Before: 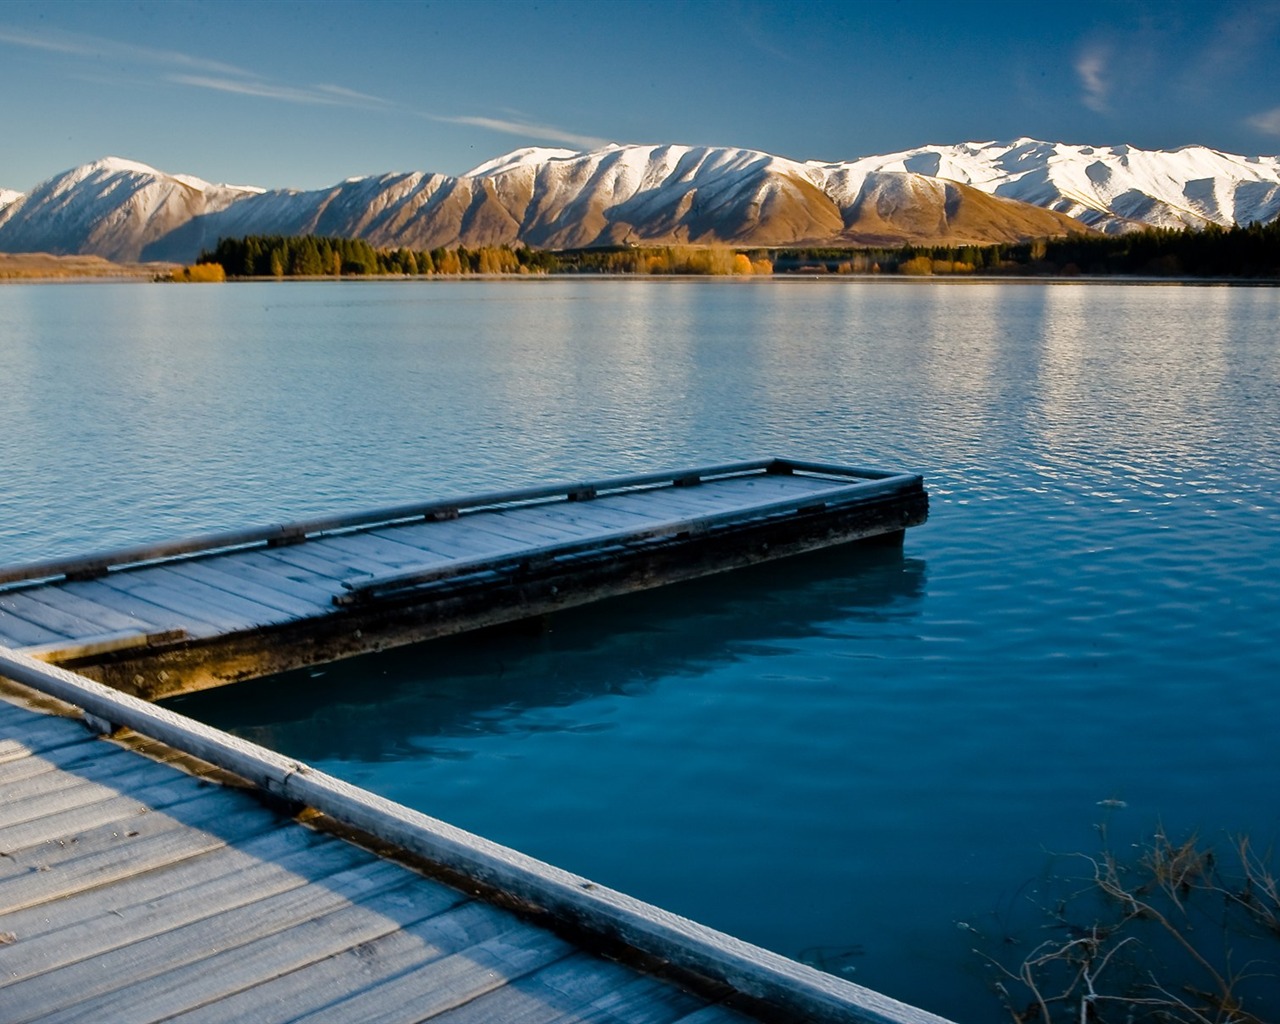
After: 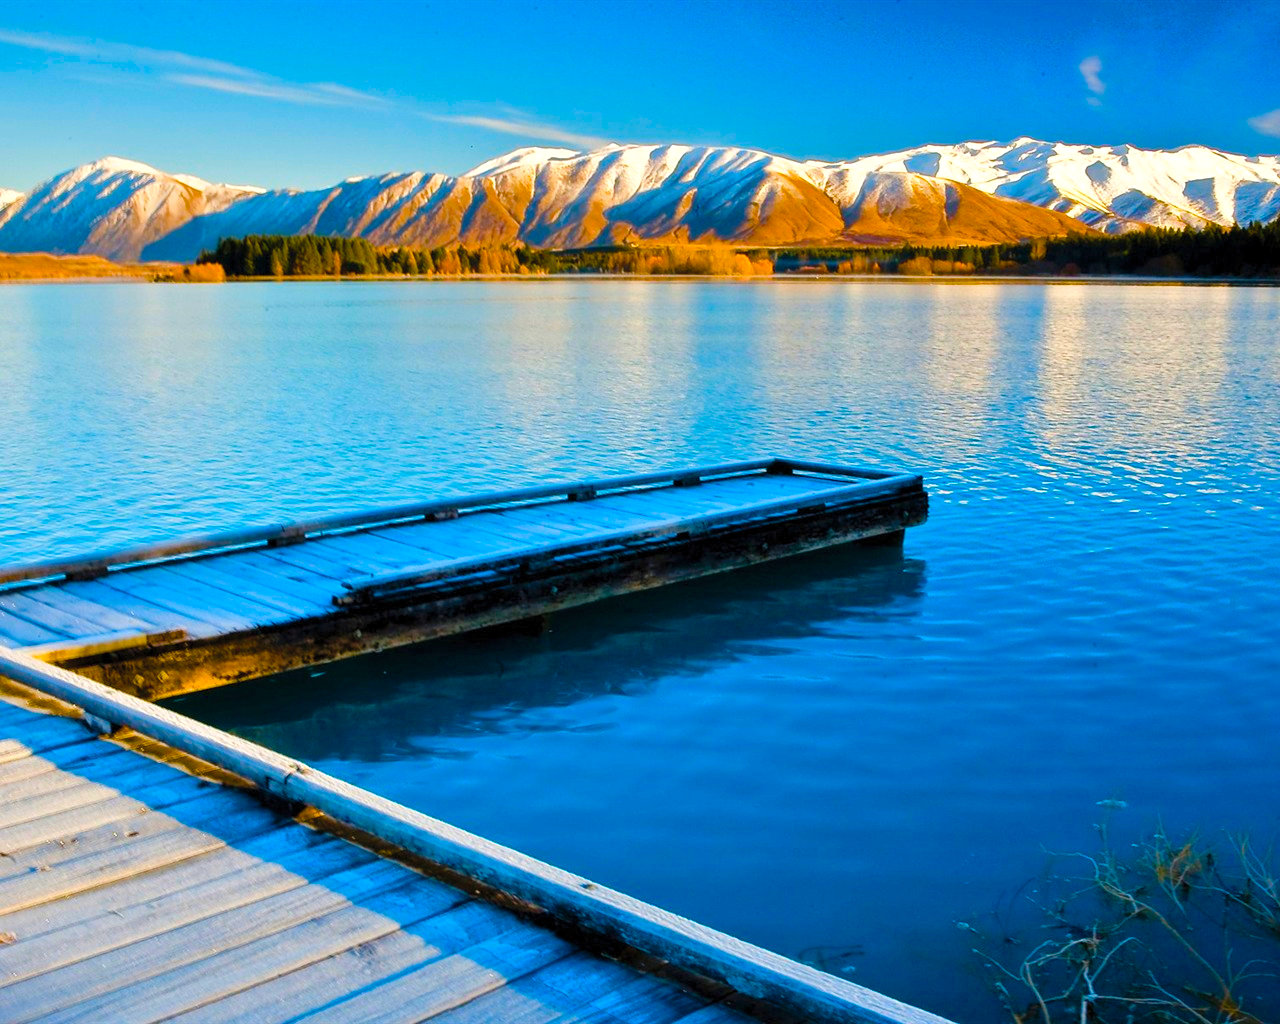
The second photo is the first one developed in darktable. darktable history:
color balance rgb: linear chroma grading › global chroma 9.607%, perceptual saturation grading › global saturation 39.695%, perceptual saturation grading › highlights -50.05%, perceptual saturation grading › shadows 30.617%, perceptual brilliance grading › highlights 7.447%, perceptual brilliance grading › mid-tones 3.411%, perceptual brilliance grading › shadows 2.267%, global vibrance 40.421%
contrast brightness saturation: contrast 0.069, brightness 0.177, saturation 0.402
